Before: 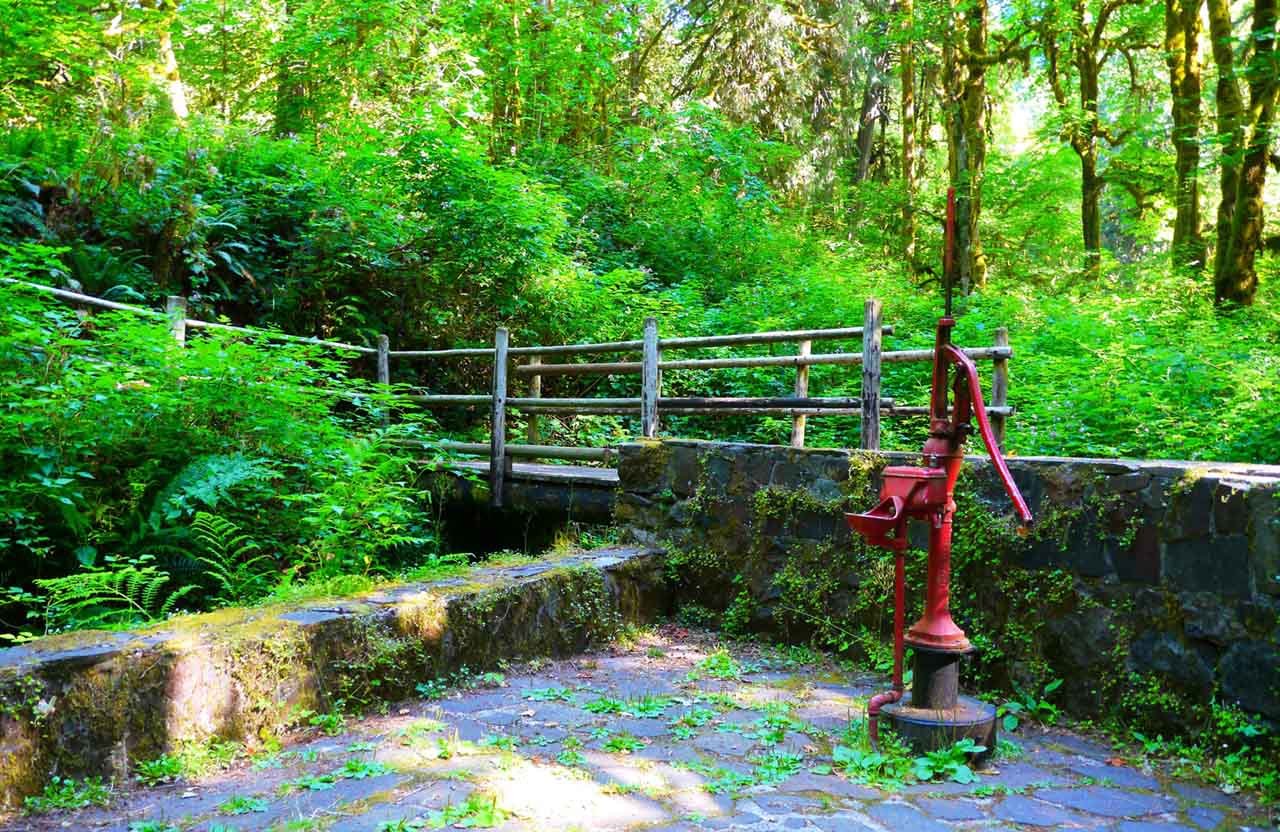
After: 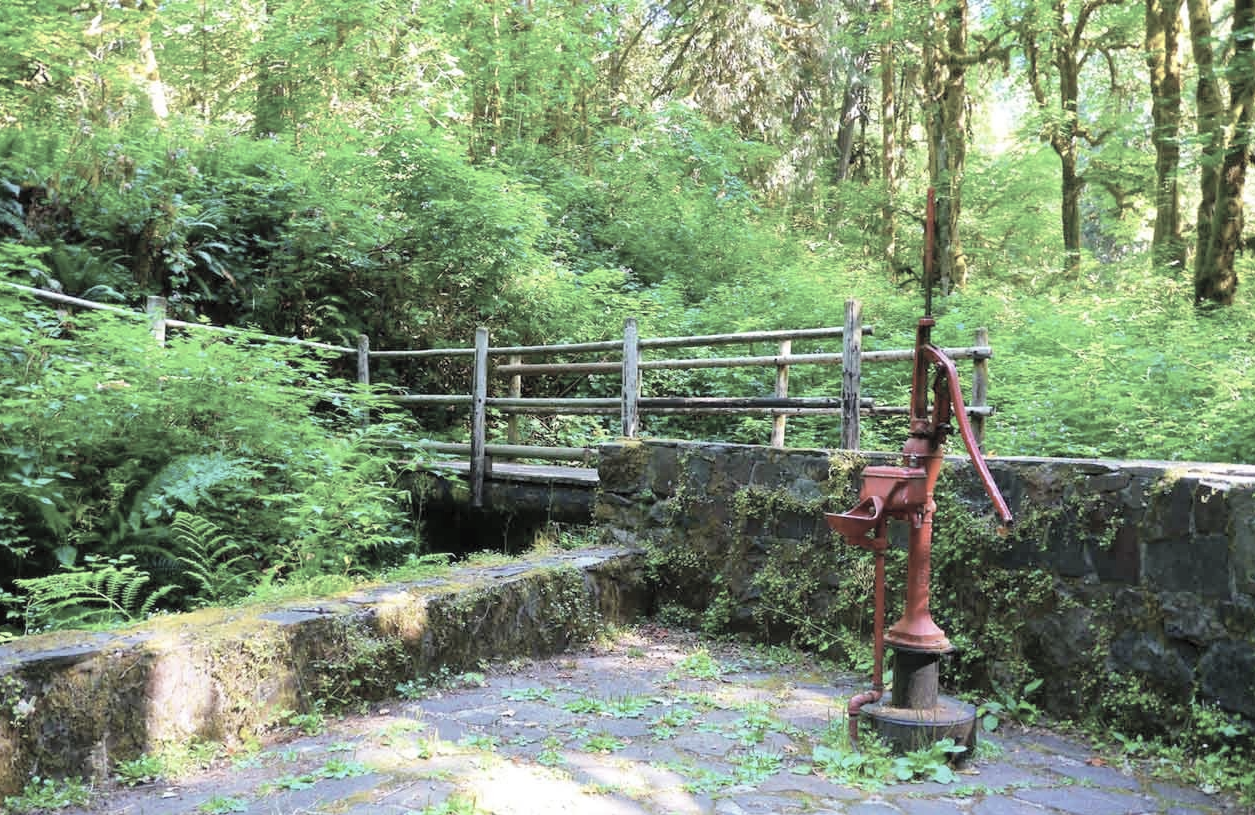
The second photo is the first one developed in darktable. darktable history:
crop: left 1.629%, right 0.274%, bottom 2.03%
contrast brightness saturation: brightness 0.182, saturation -0.506
